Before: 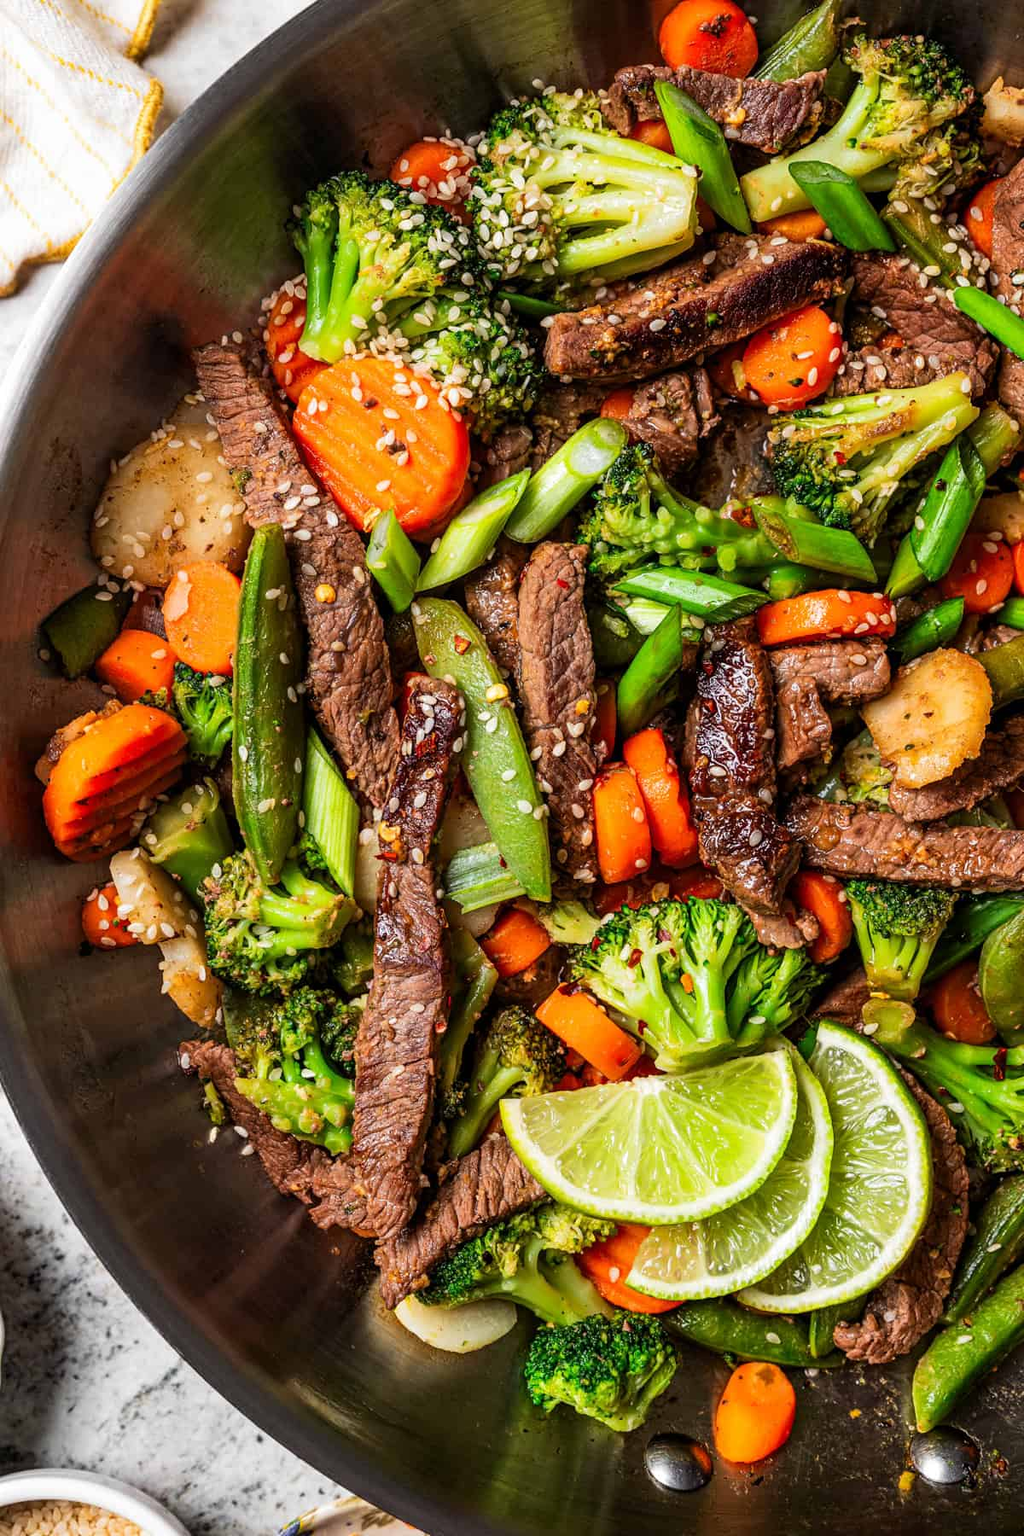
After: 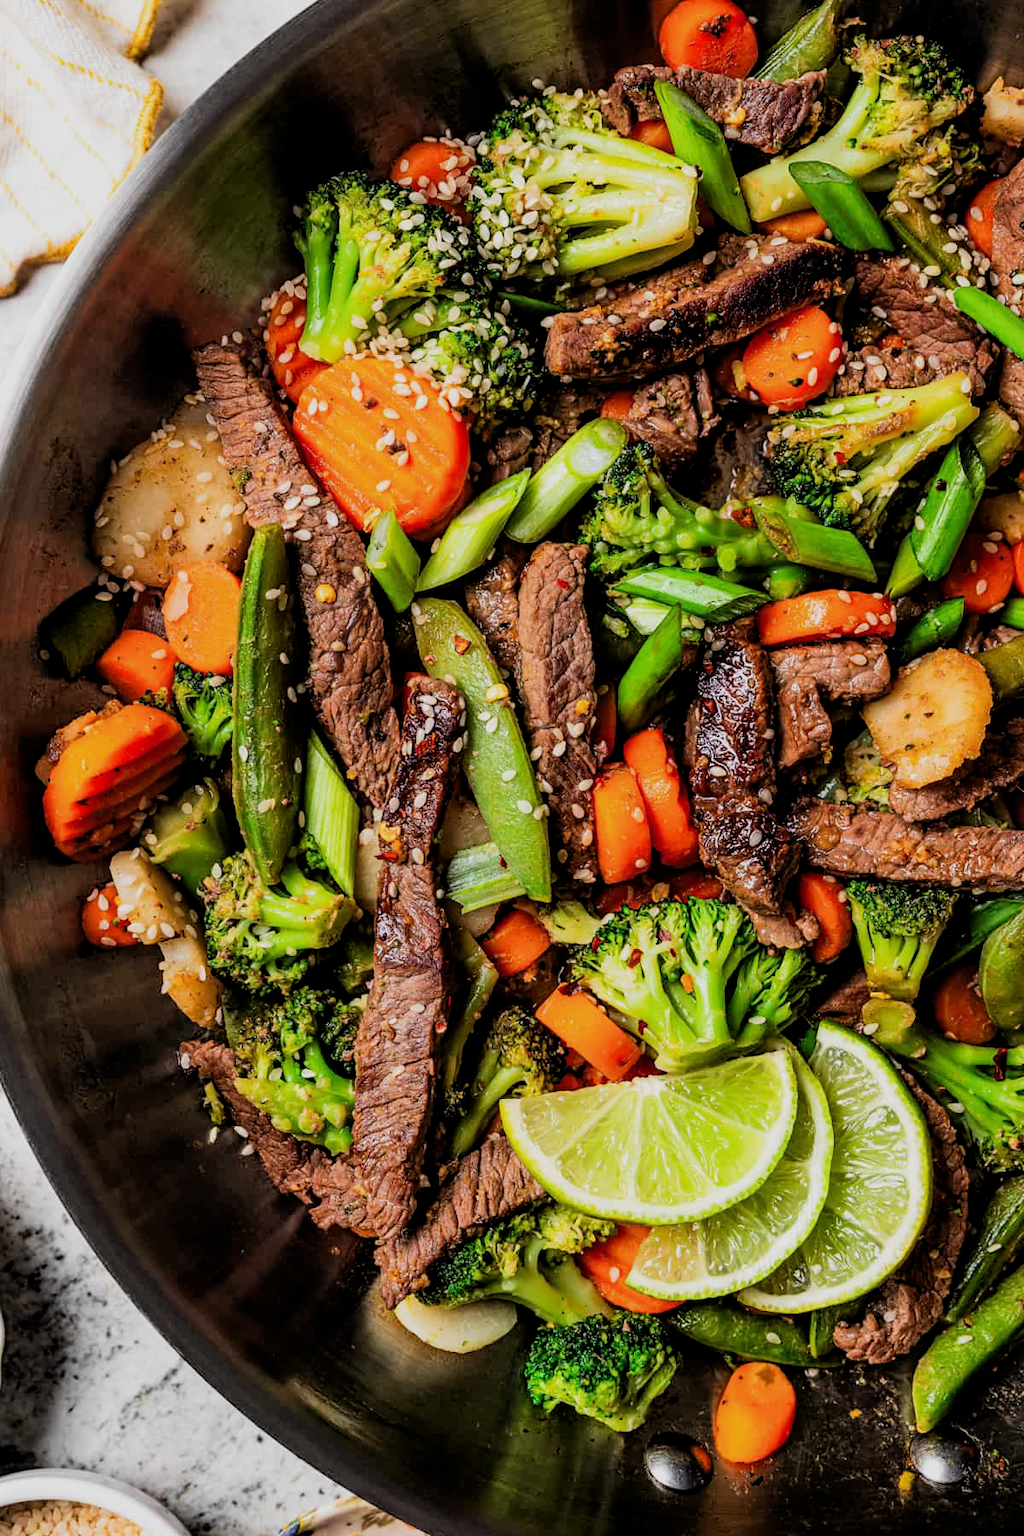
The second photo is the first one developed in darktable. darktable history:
filmic rgb: black relative exposure -7.74 EV, white relative exposure 4.45 EV, threshold 2.95 EV, target black luminance 0%, hardness 3.75, latitude 50.78%, contrast 1.077, highlights saturation mix 8.65%, shadows ↔ highlights balance -0.274%, enable highlight reconstruction true
